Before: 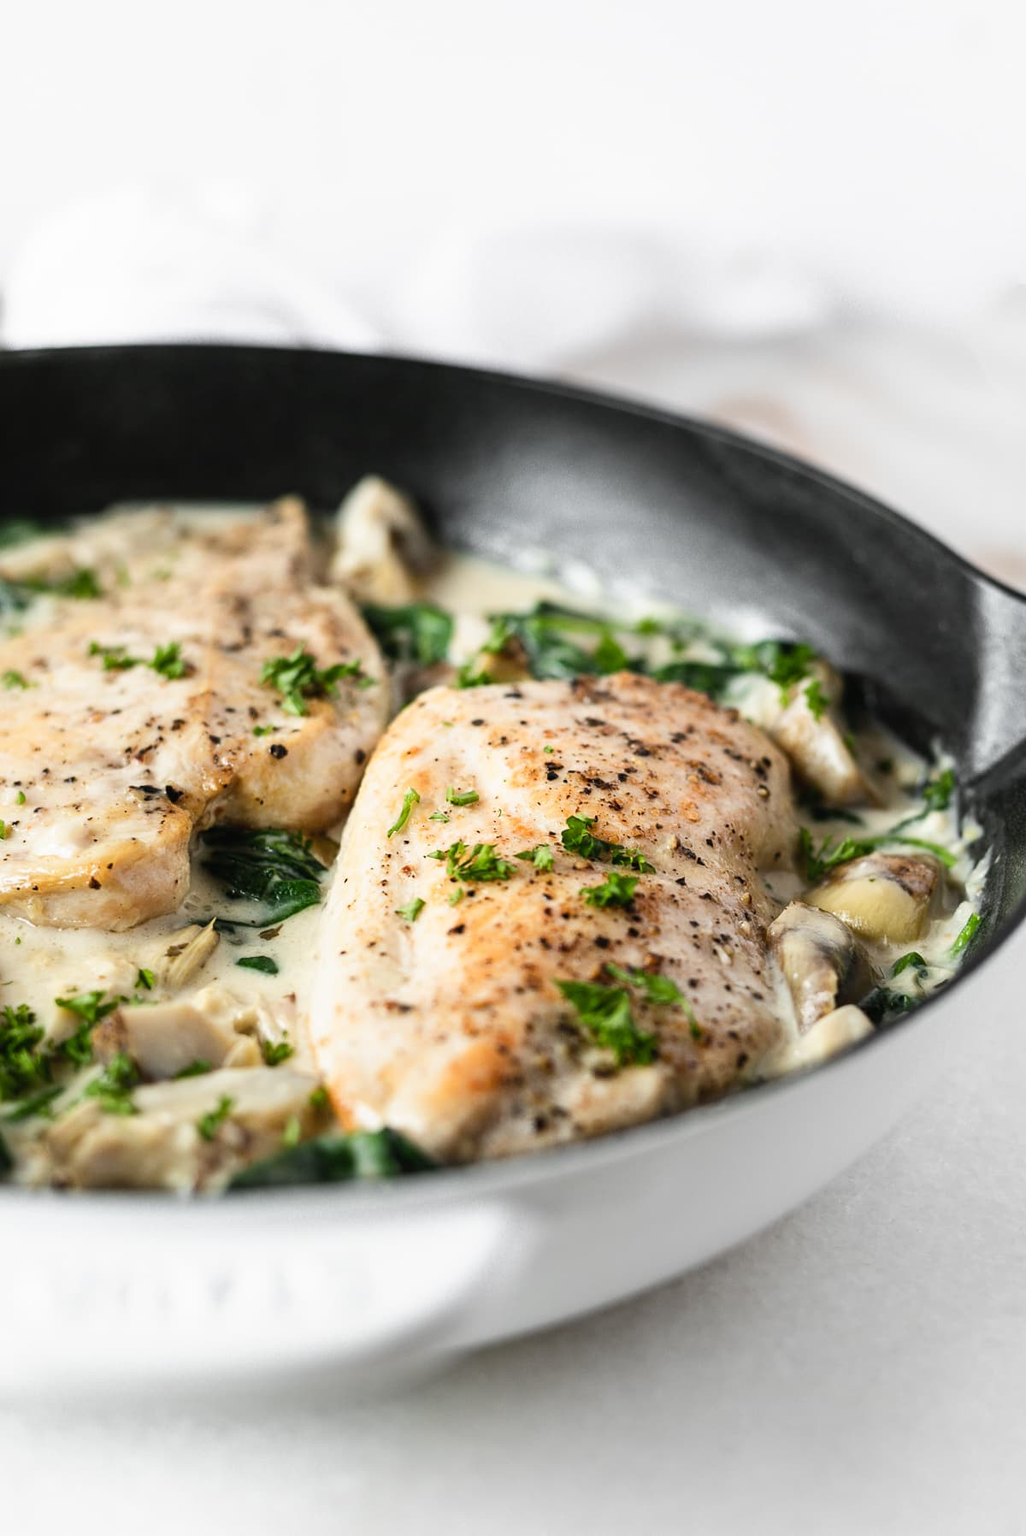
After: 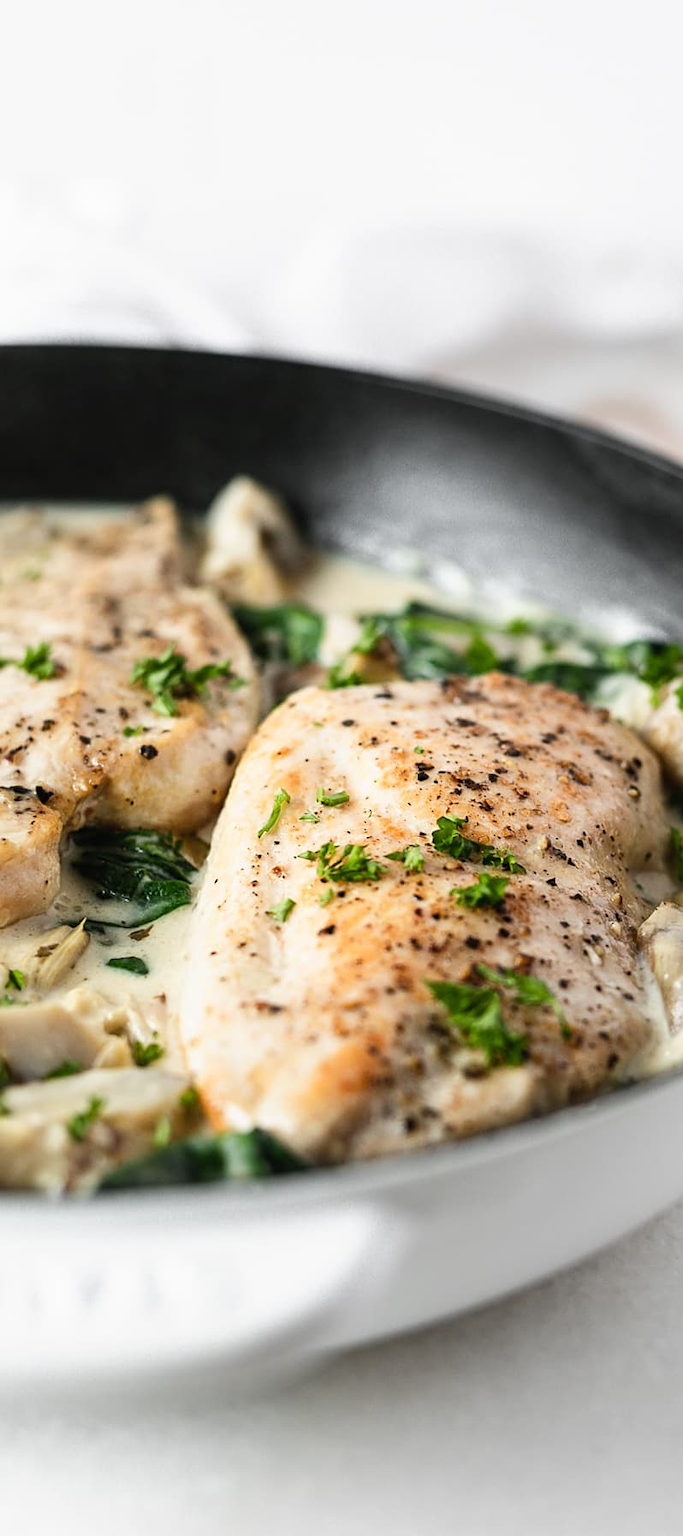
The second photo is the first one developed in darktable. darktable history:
crop and rotate: left 12.673%, right 20.66%
sharpen: amount 0.2
